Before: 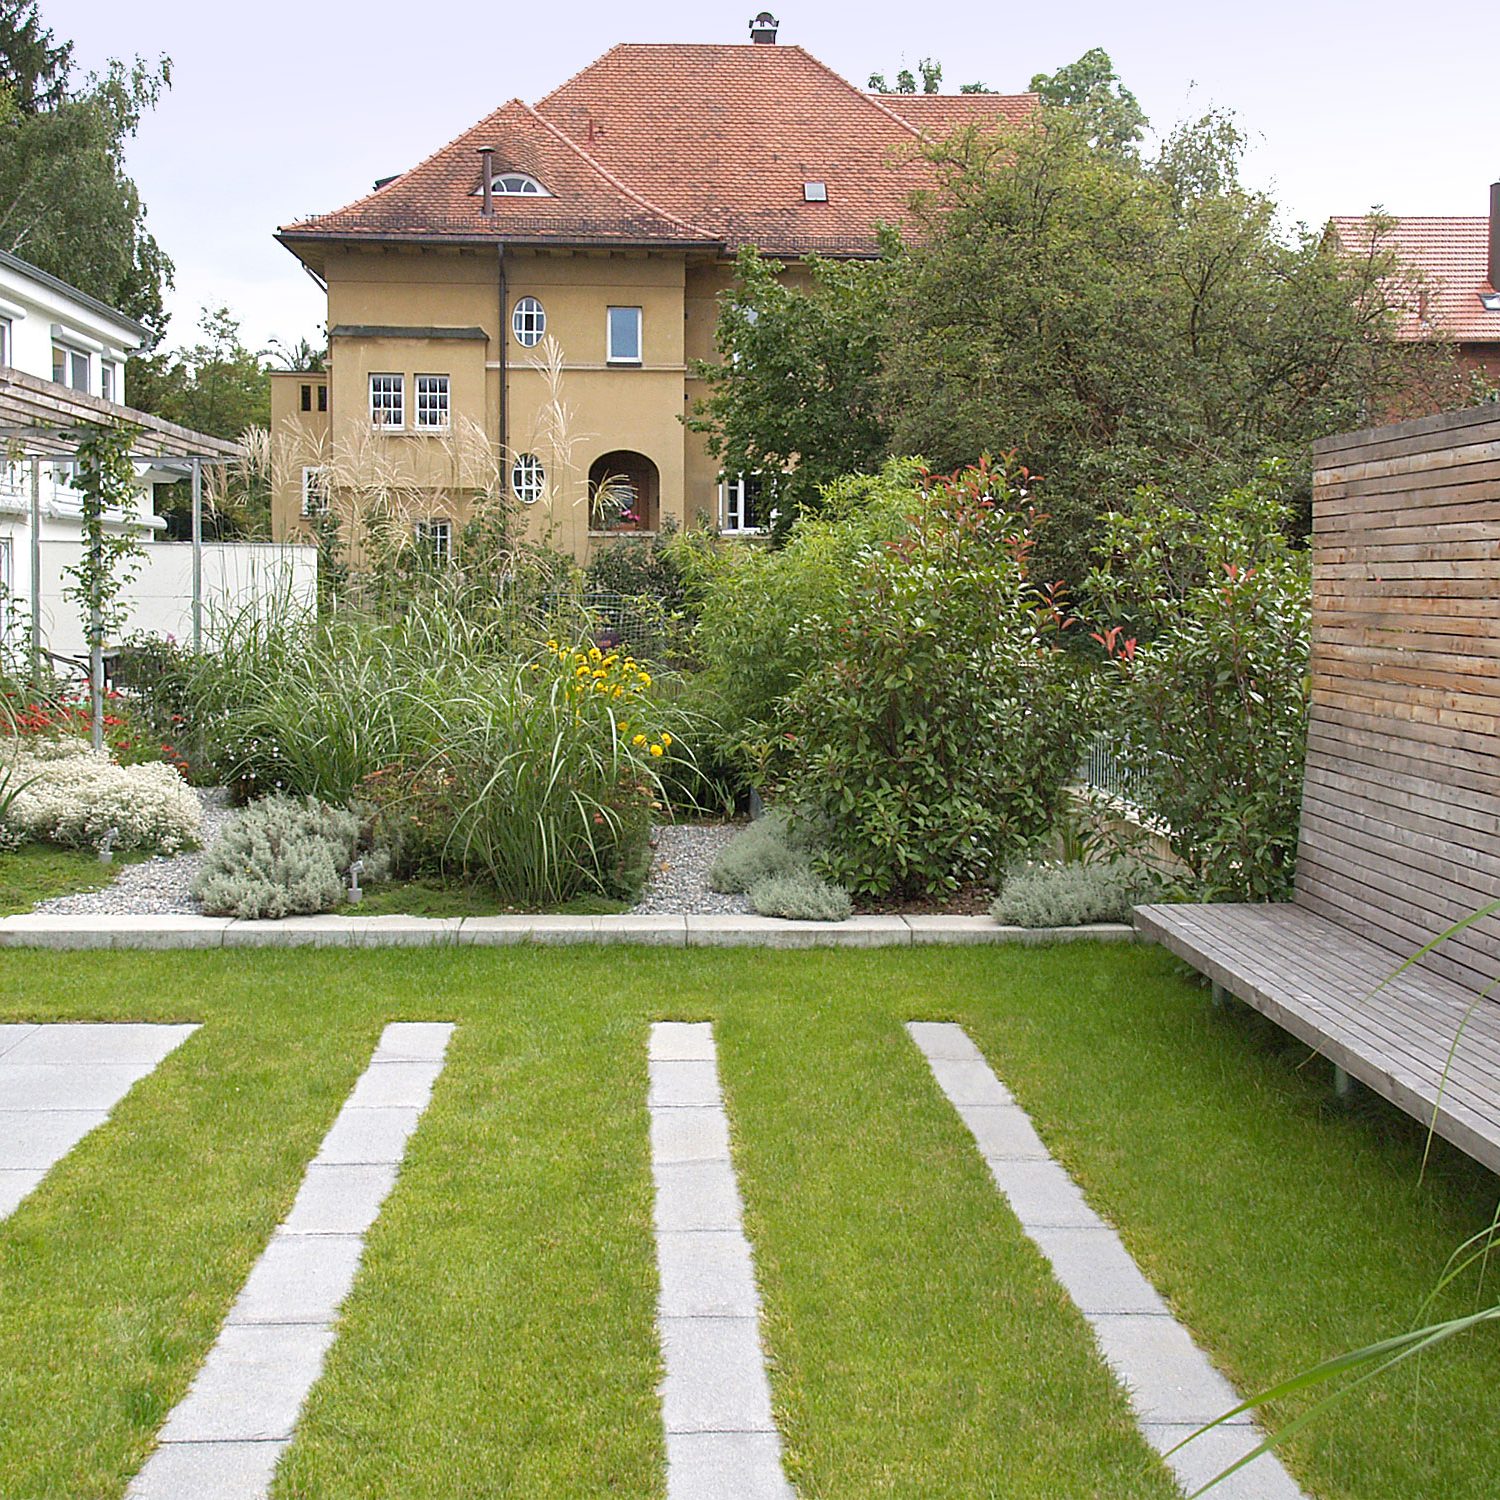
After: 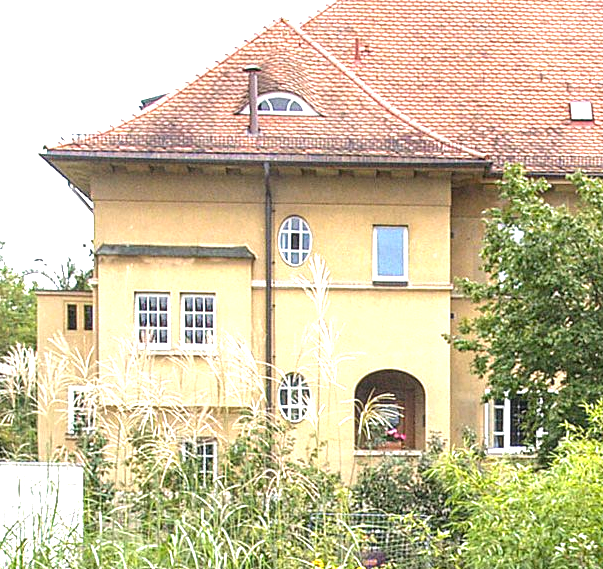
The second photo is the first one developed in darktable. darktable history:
exposure: black level correction 0, exposure 1.2 EV, compensate highlight preservation false
local contrast: on, module defaults
crop: left 15.645%, top 5.442%, right 44.134%, bottom 56.567%
